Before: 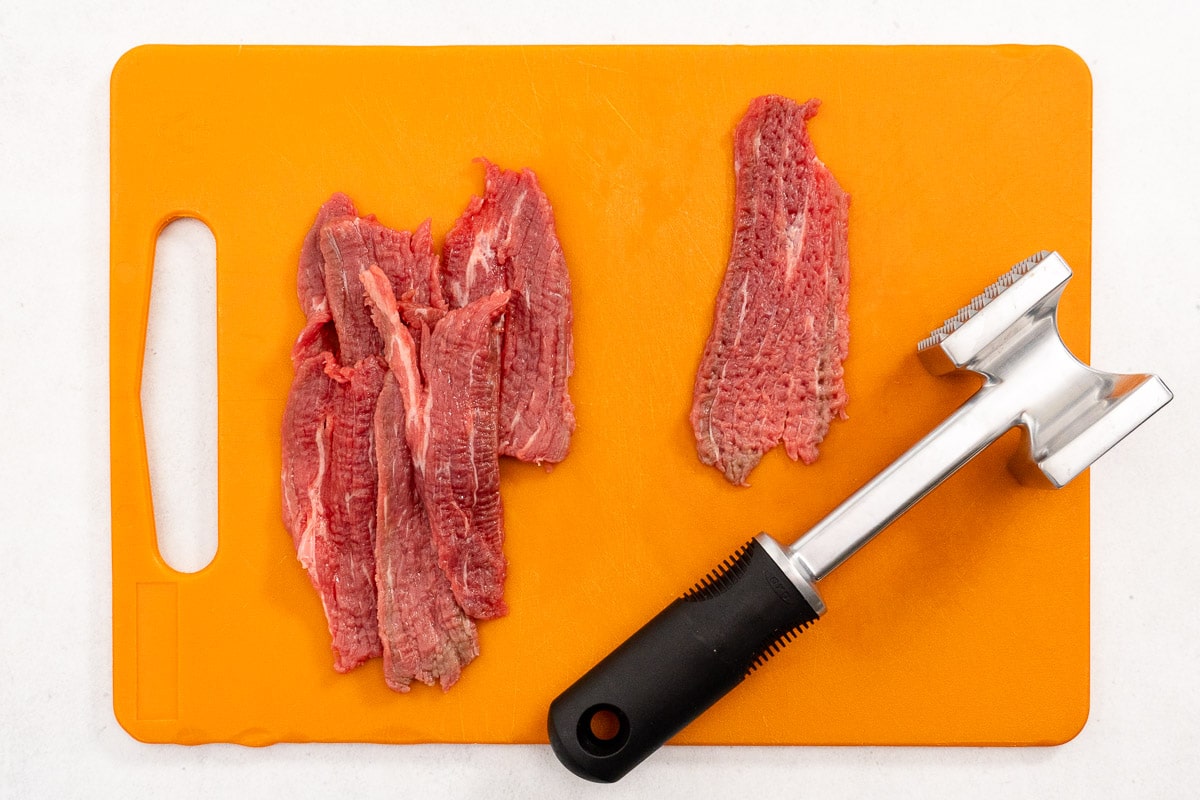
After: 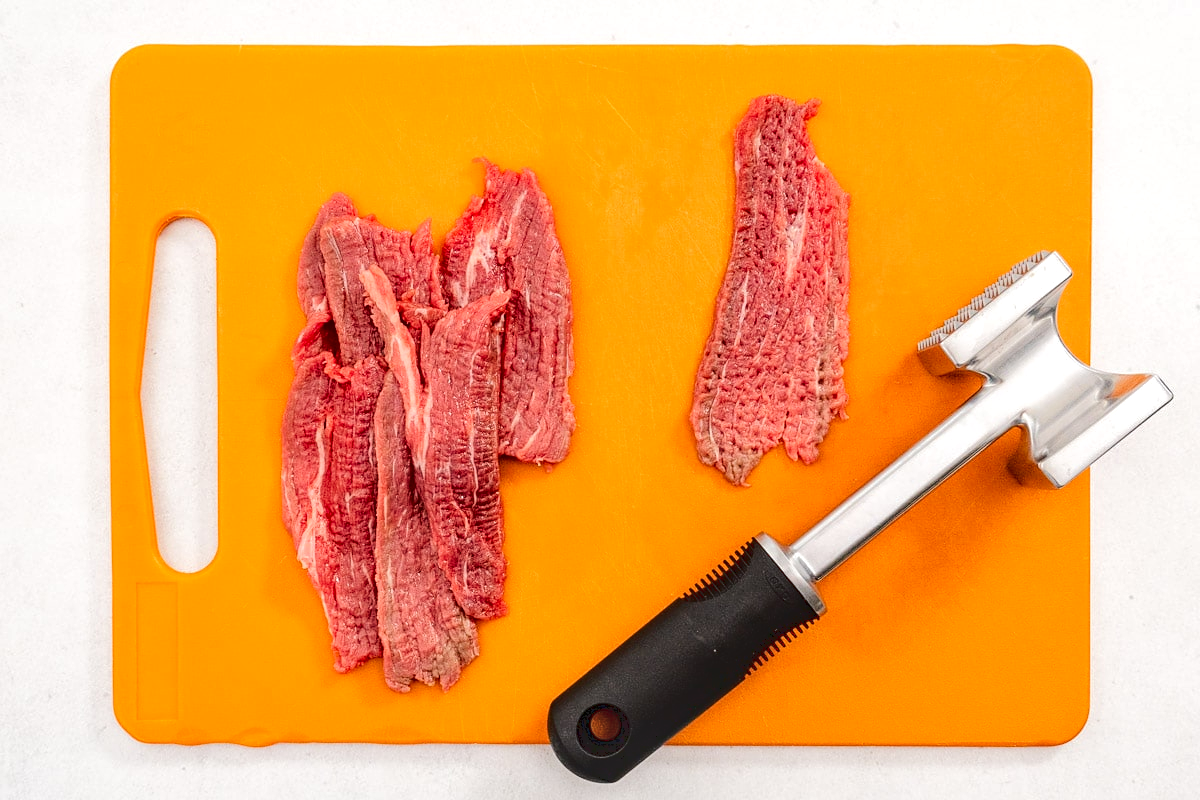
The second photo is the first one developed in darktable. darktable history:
tone curve: curves: ch0 [(0, 0) (0.003, 0.064) (0.011, 0.065) (0.025, 0.061) (0.044, 0.068) (0.069, 0.083) (0.1, 0.102) (0.136, 0.126) (0.177, 0.172) (0.224, 0.225) (0.277, 0.306) (0.335, 0.397) (0.399, 0.483) (0.468, 0.56) (0.543, 0.634) (0.623, 0.708) (0.709, 0.77) (0.801, 0.832) (0.898, 0.899) (1, 1)], color space Lab, linked channels, preserve colors none
sharpen: amount 0.211
local contrast: on, module defaults
